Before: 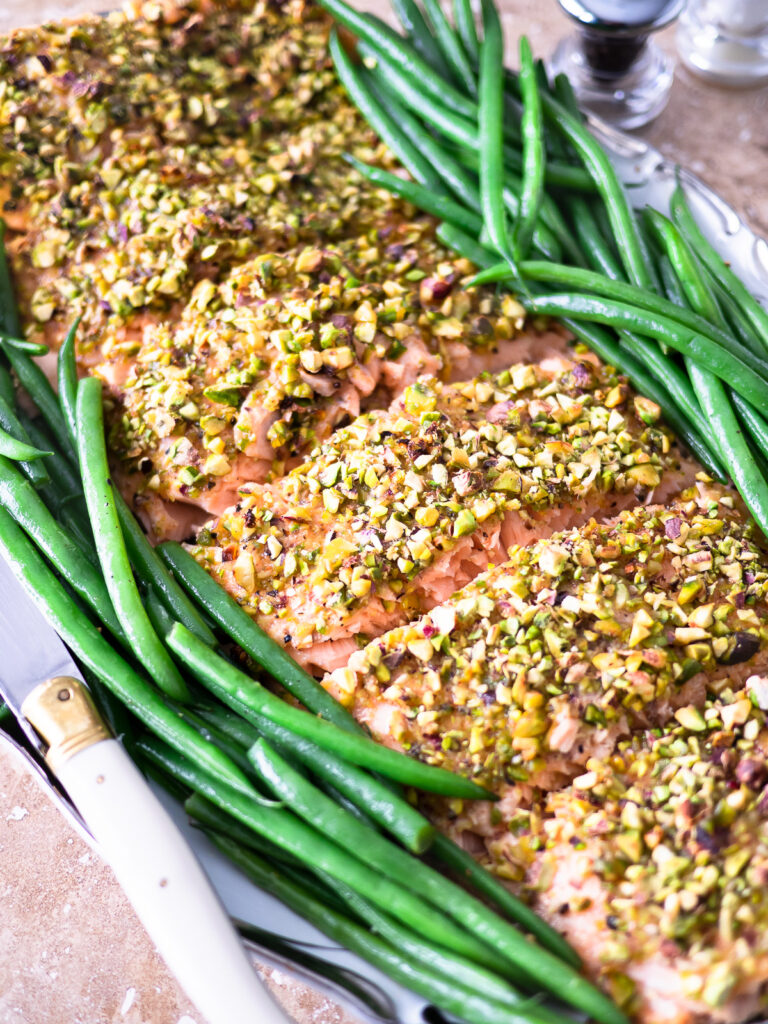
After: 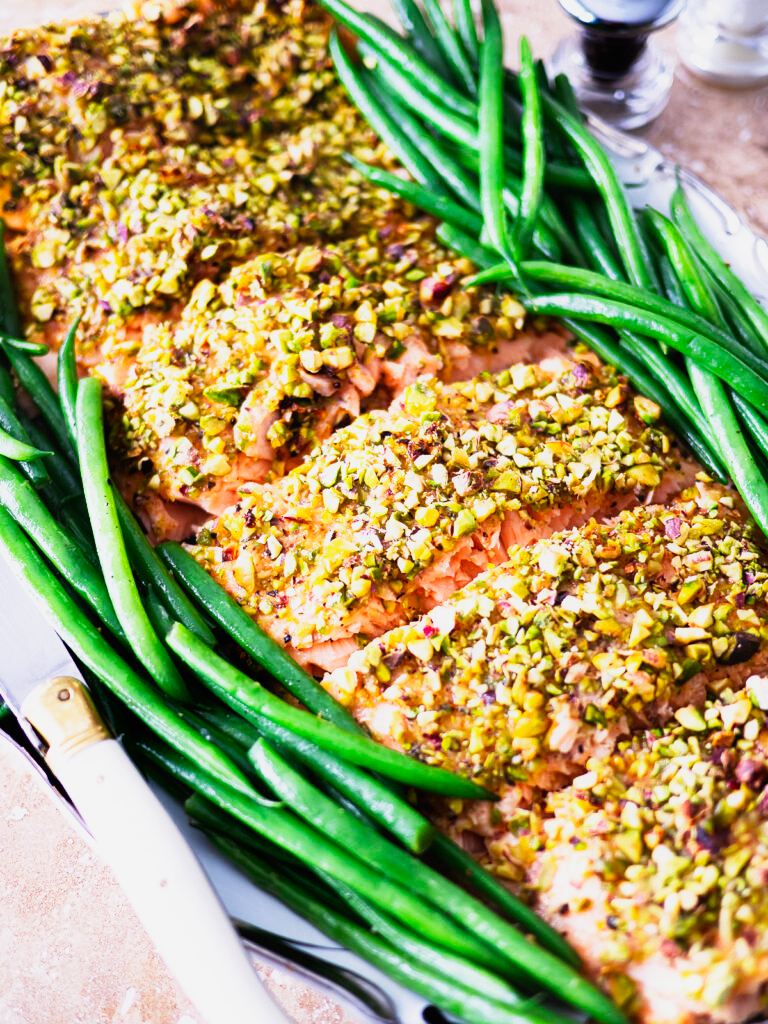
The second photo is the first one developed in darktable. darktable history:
sigmoid: contrast 1.93, skew 0.29, preserve hue 0%
contrast equalizer: y [[0.5, 0.496, 0.435, 0.435, 0.496, 0.5], [0.5 ×6], [0.5 ×6], [0 ×6], [0 ×6]]
